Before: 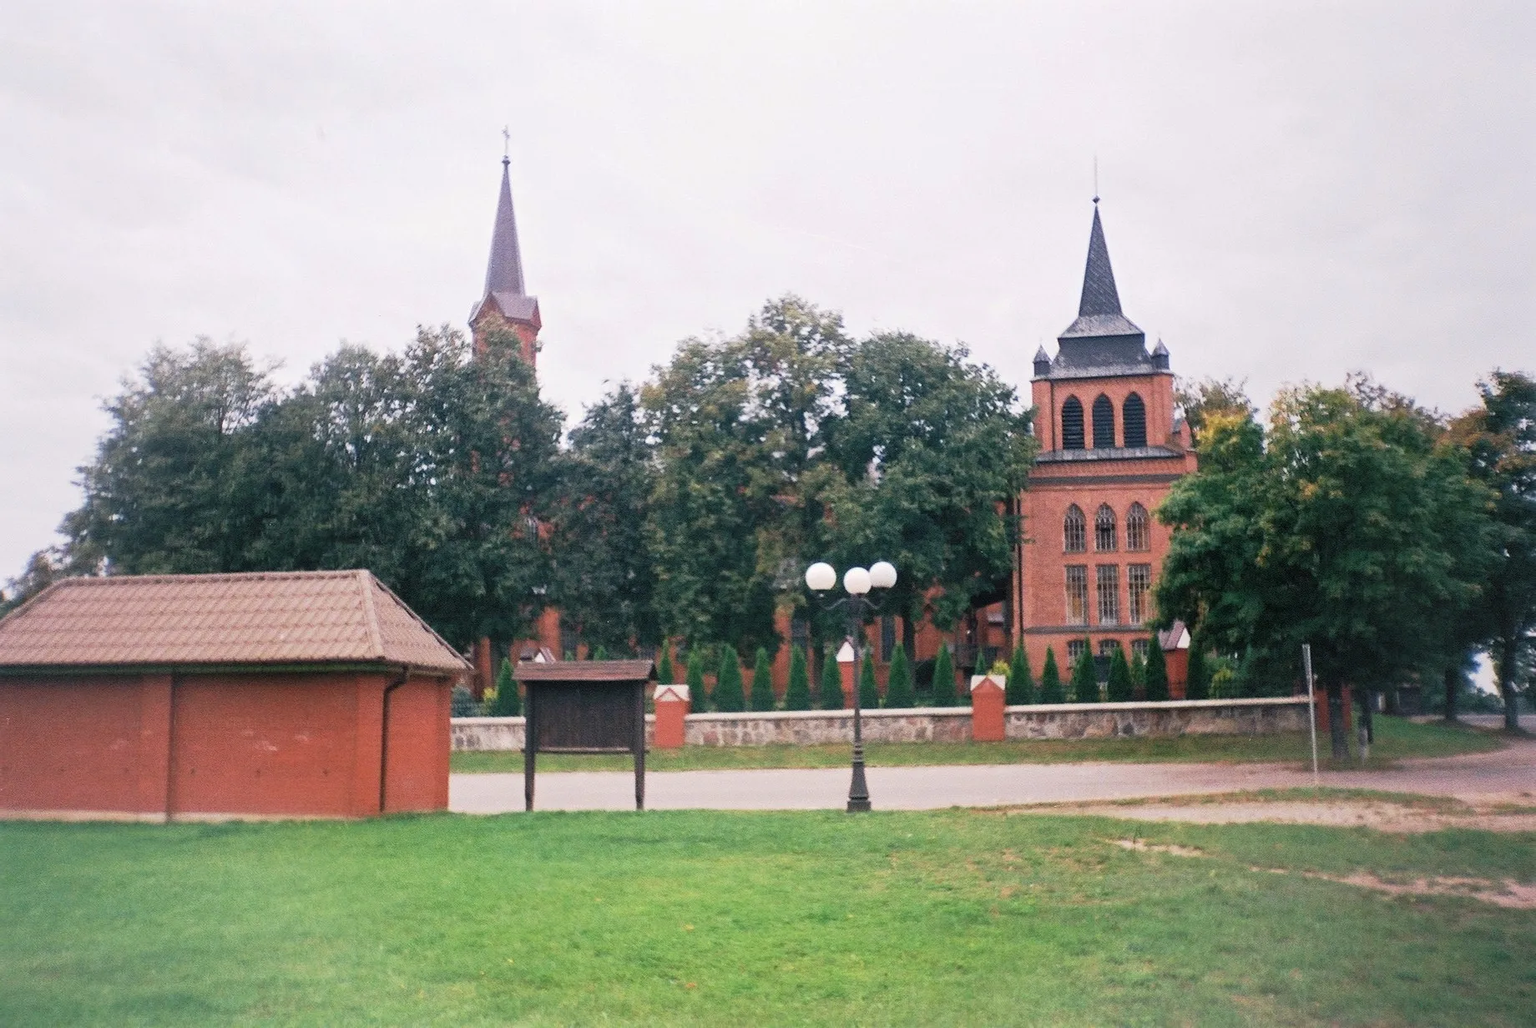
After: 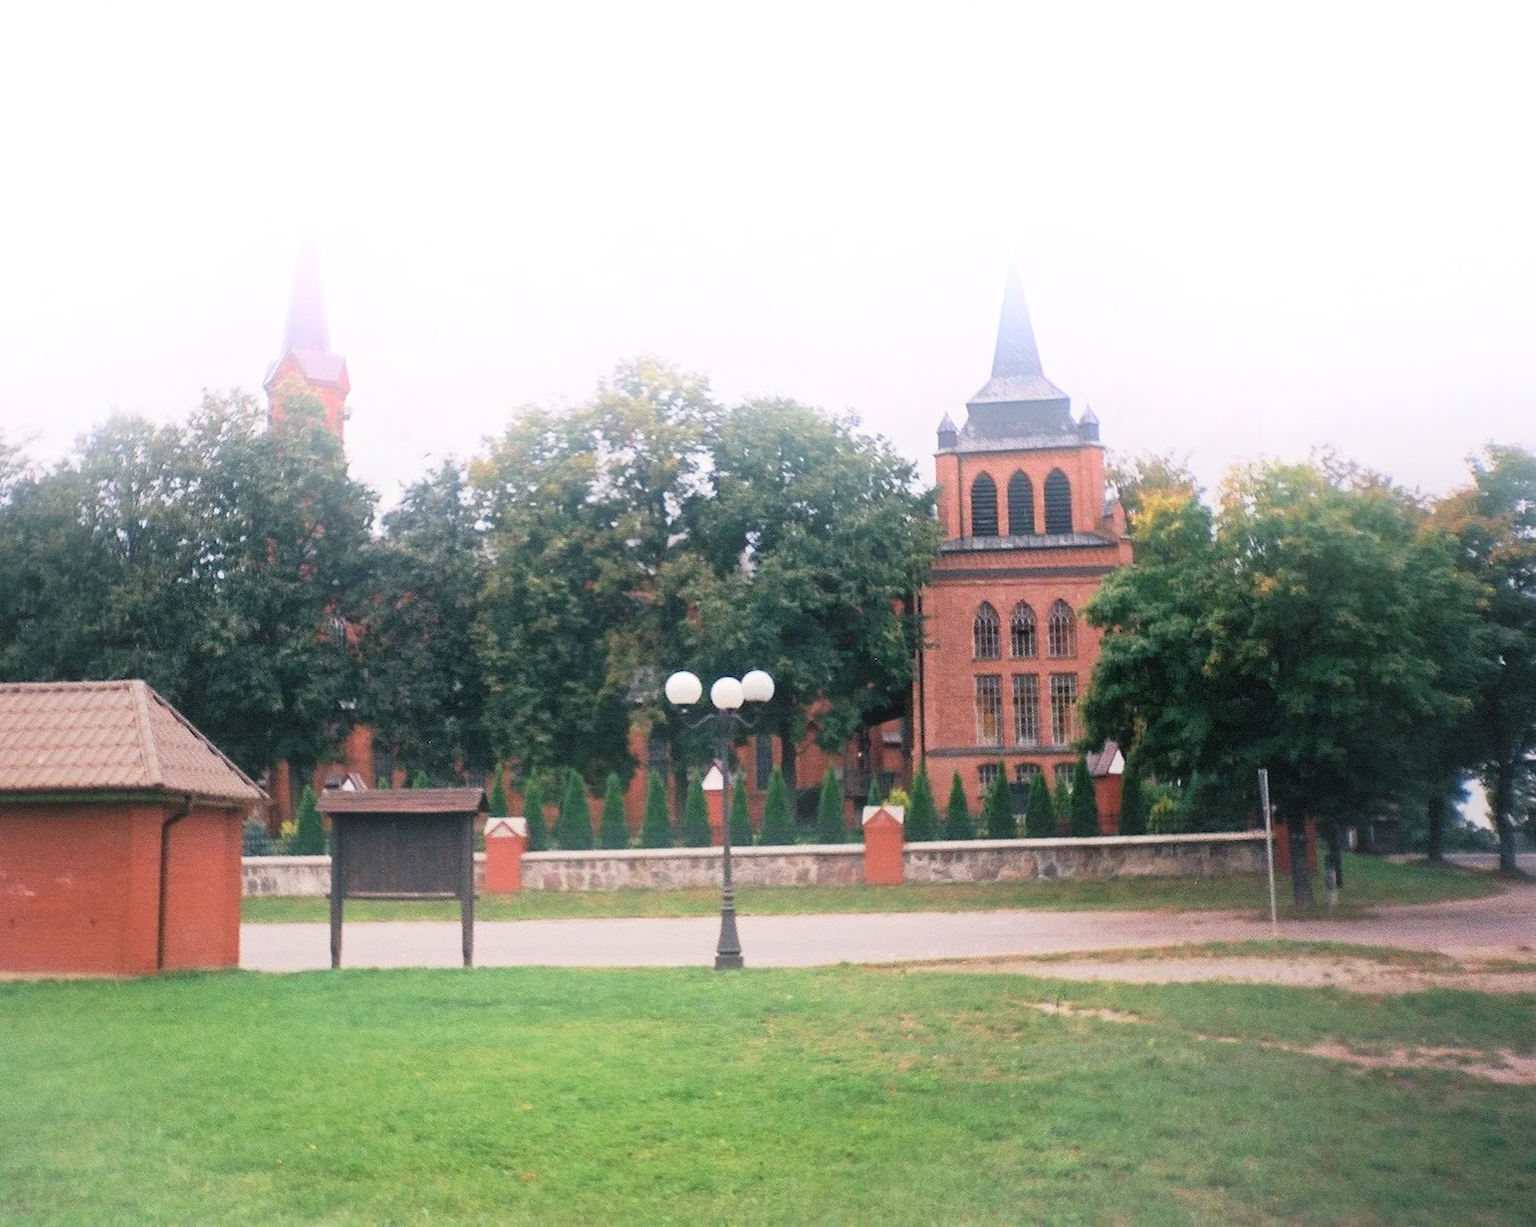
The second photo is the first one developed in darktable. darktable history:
crop: left 16.145%
bloom: on, module defaults
